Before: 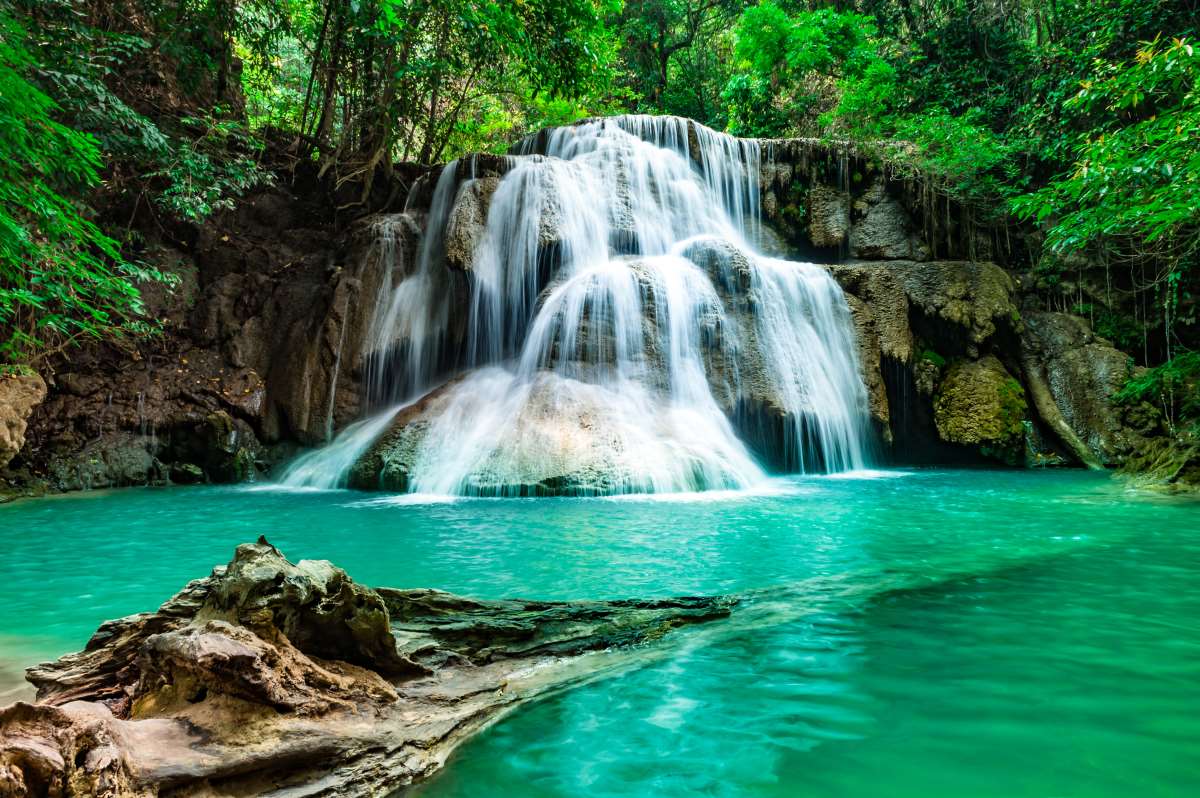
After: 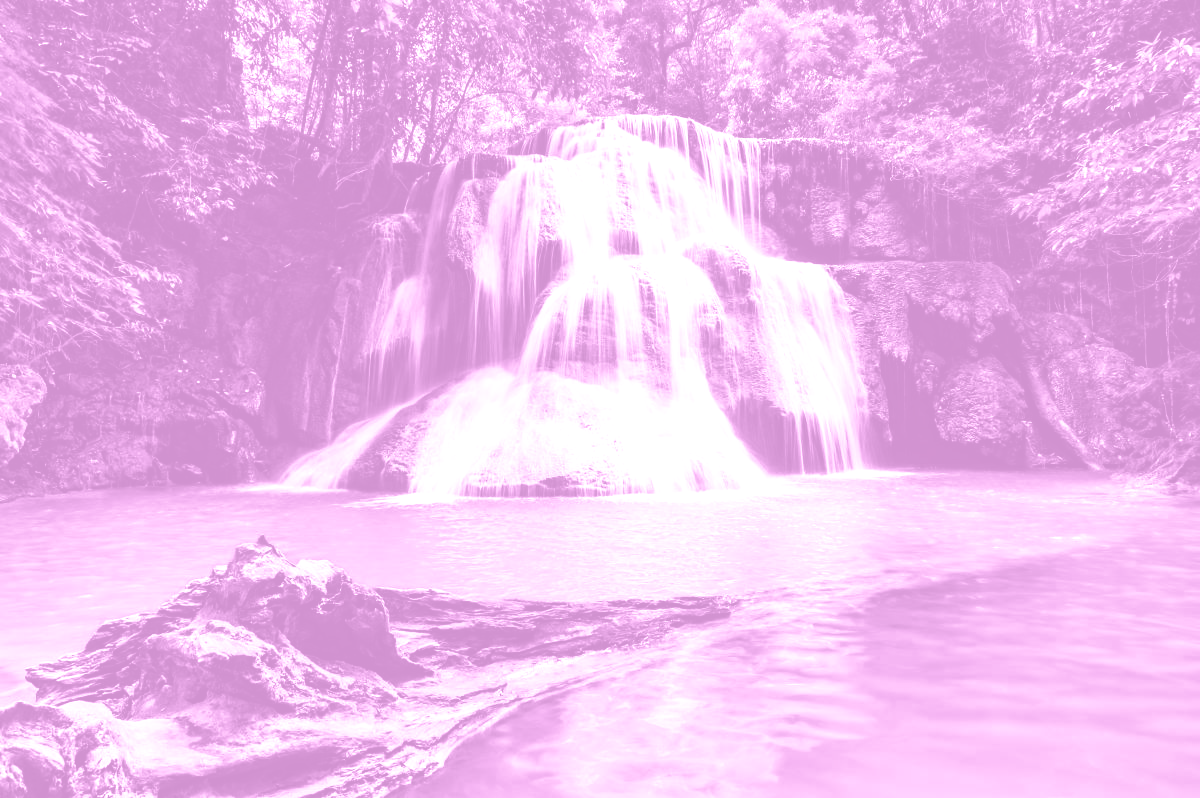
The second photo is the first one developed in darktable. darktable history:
split-toning: shadows › hue 46.8°, shadows › saturation 0.17, highlights › hue 316.8°, highlights › saturation 0.27, balance -51.82
colorize: hue 331.2°, saturation 75%, source mix 30.28%, lightness 70.52%, version 1
contrast brightness saturation: contrast 0.28
